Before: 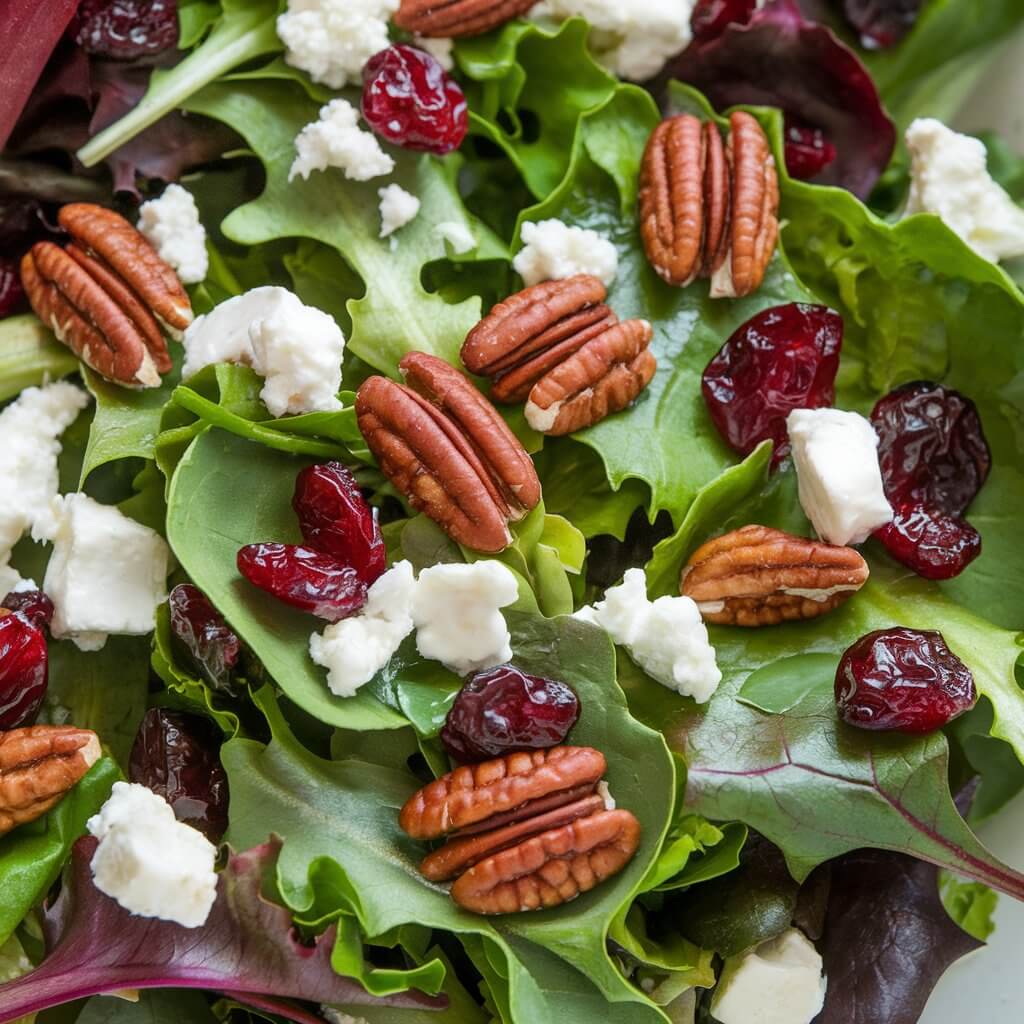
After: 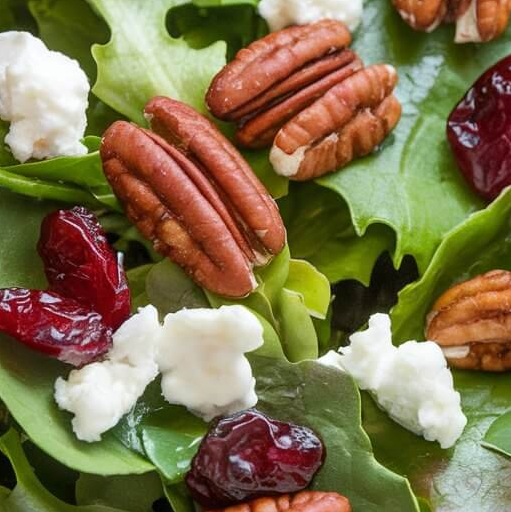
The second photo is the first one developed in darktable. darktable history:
crop: left 25%, top 25%, right 25%, bottom 25%
tone equalizer: on, module defaults
